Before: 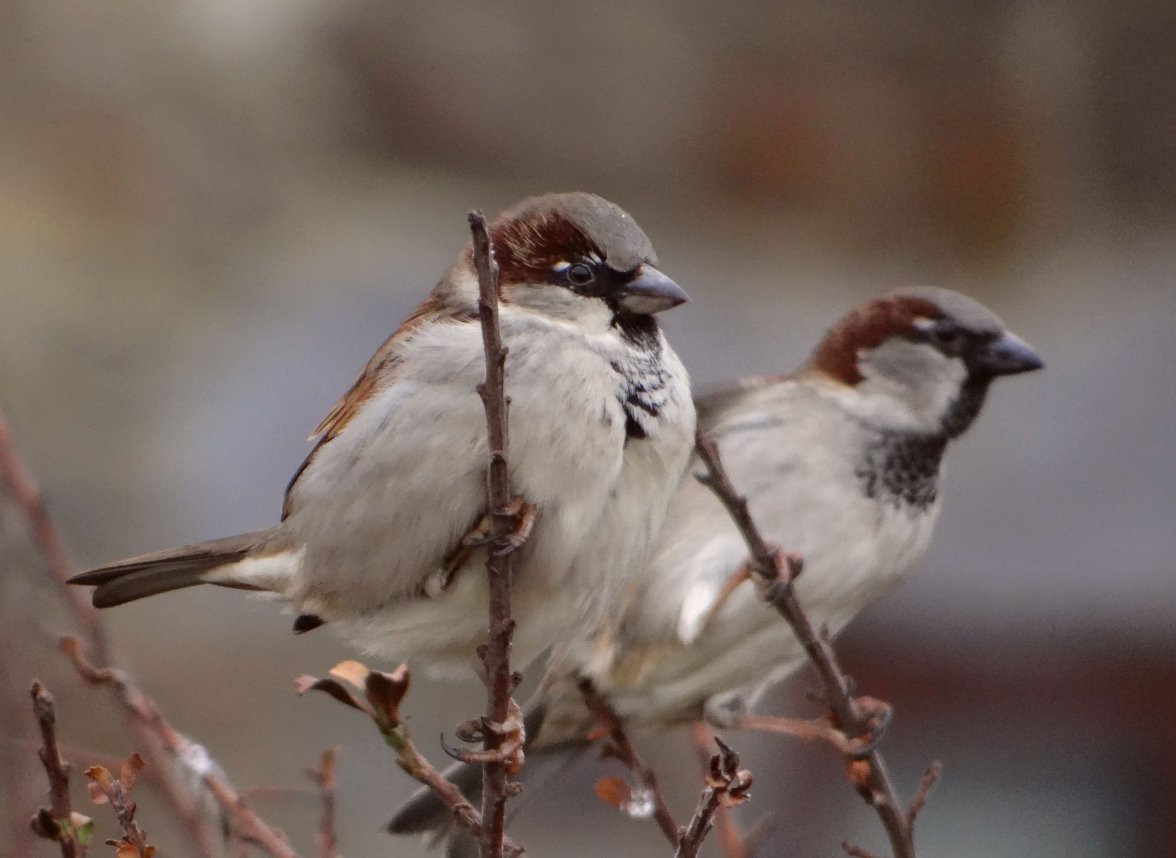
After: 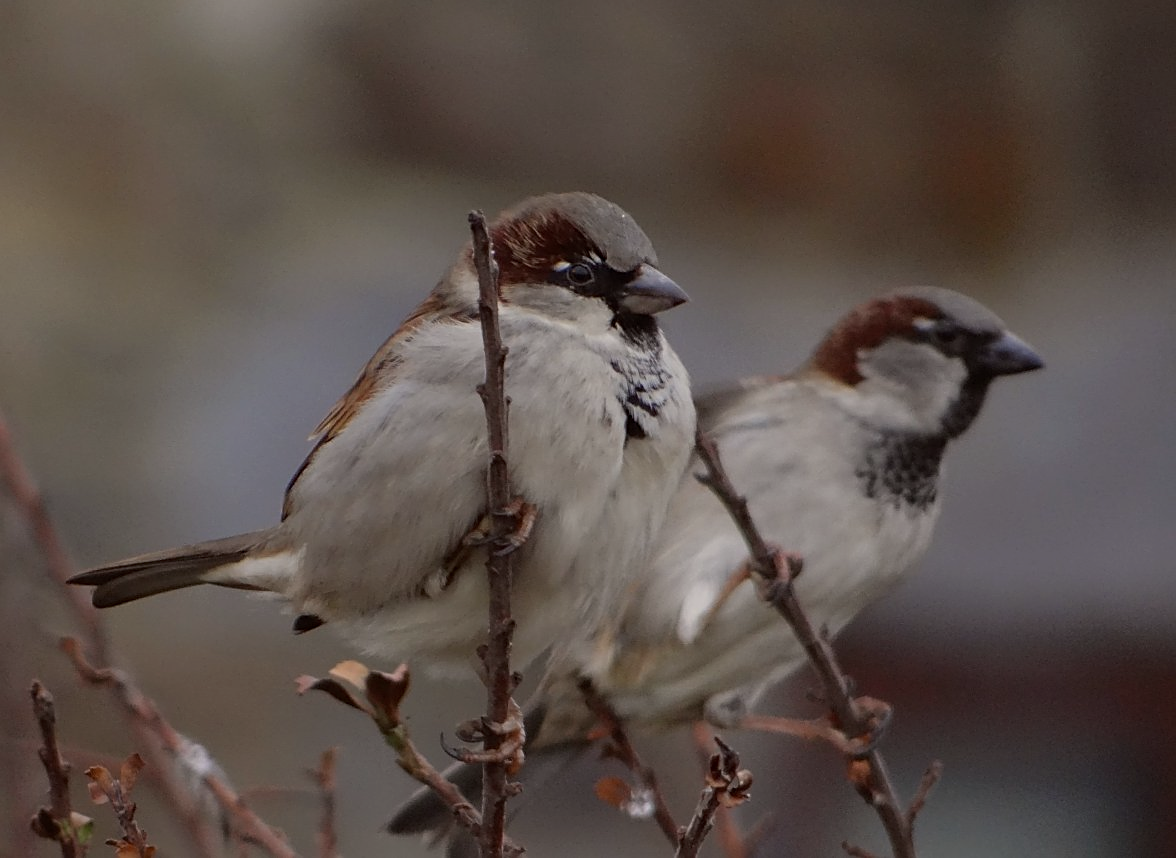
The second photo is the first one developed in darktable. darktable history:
sharpen: on, module defaults
exposure: black level correction 0, exposure -0.721 EV, compensate highlight preservation false
